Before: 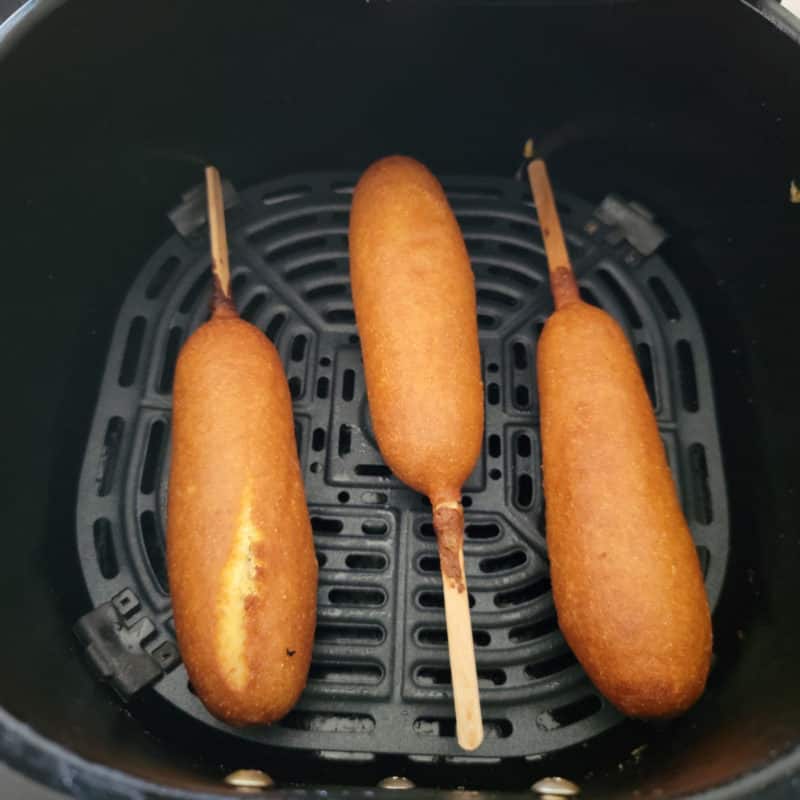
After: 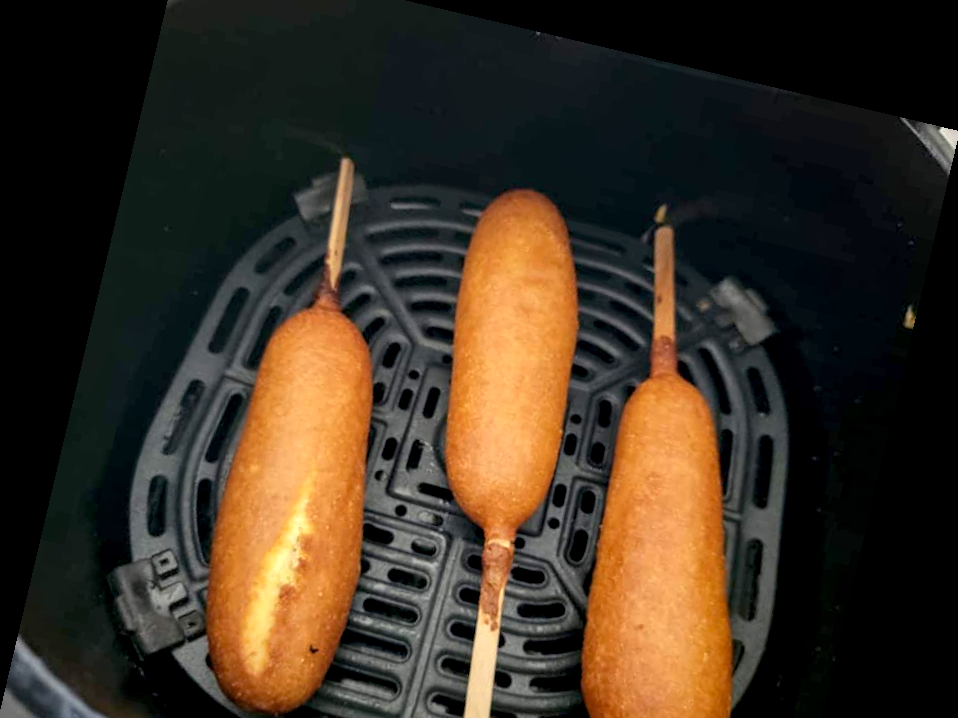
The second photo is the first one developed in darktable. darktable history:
local contrast: on, module defaults
exposure: black level correction 0.007, exposure 0.159 EV, compensate highlight preservation false
rotate and perspective: rotation 13.27°, automatic cropping off
crop: left 0.387%, top 5.469%, bottom 19.809%
